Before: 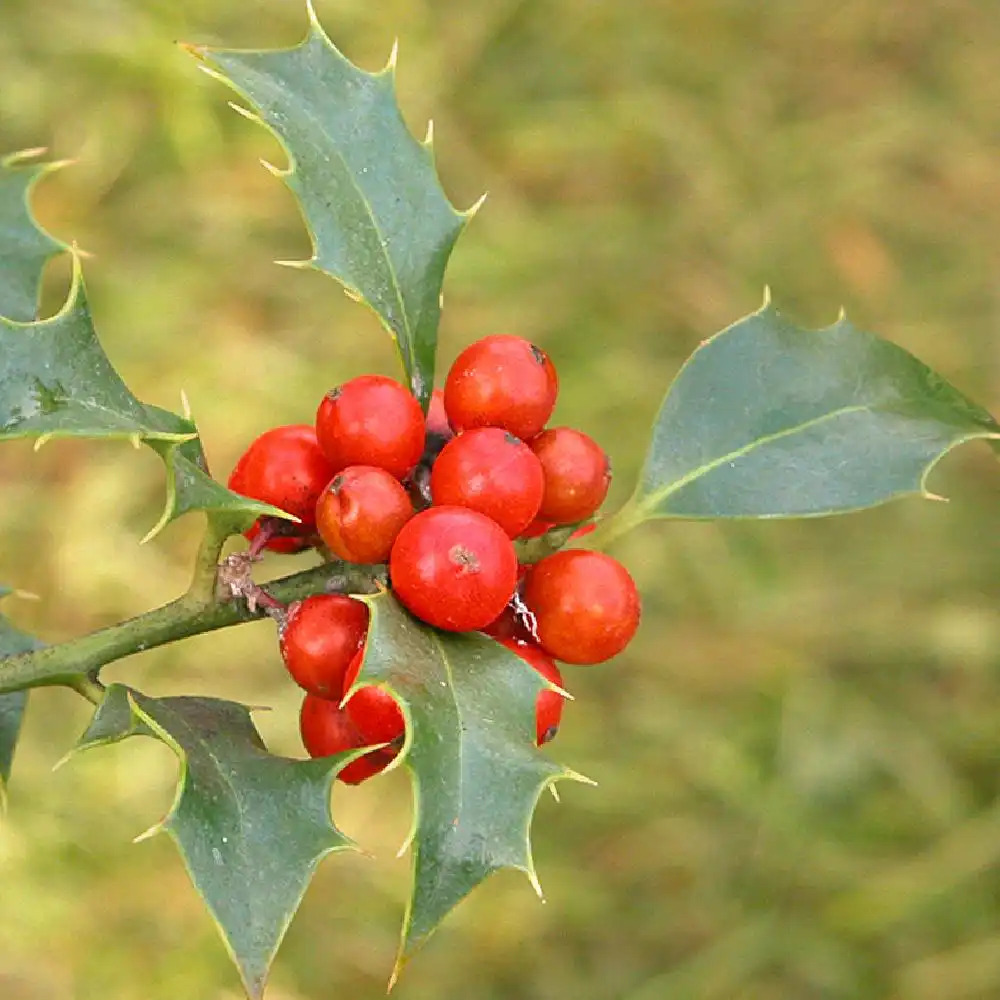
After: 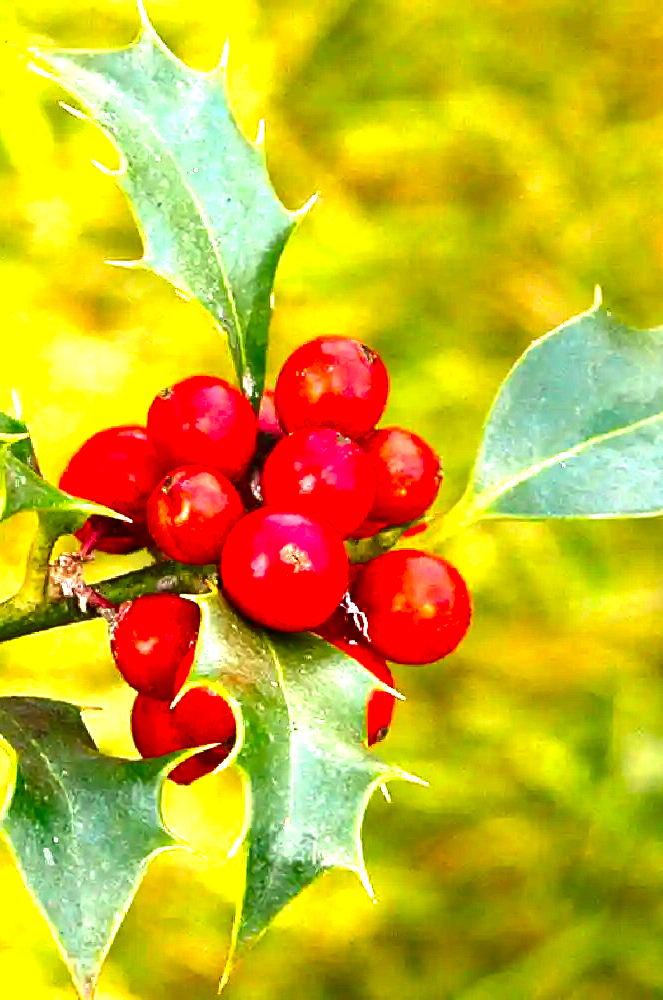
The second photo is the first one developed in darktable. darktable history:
contrast brightness saturation: contrast 0.093, brightness -0.602, saturation 0.168
exposure: black level correction 0, exposure 0.9 EV, compensate highlight preservation false
crop: left 16.997%, right 16.62%
tone equalizer: -8 EV -0.436 EV, -7 EV -0.384 EV, -6 EV -0.355 EV, -5 EV -0.204 EV, -3 EV 0.193 EV, -2 EV 0.325 EV, -1 EV 0.384 EV, +0 EV 0.437 EV
color balance rgb: power › hue 74.3°, perceptual saturation grading › global saturation 25.155%, global vibrance 20%
